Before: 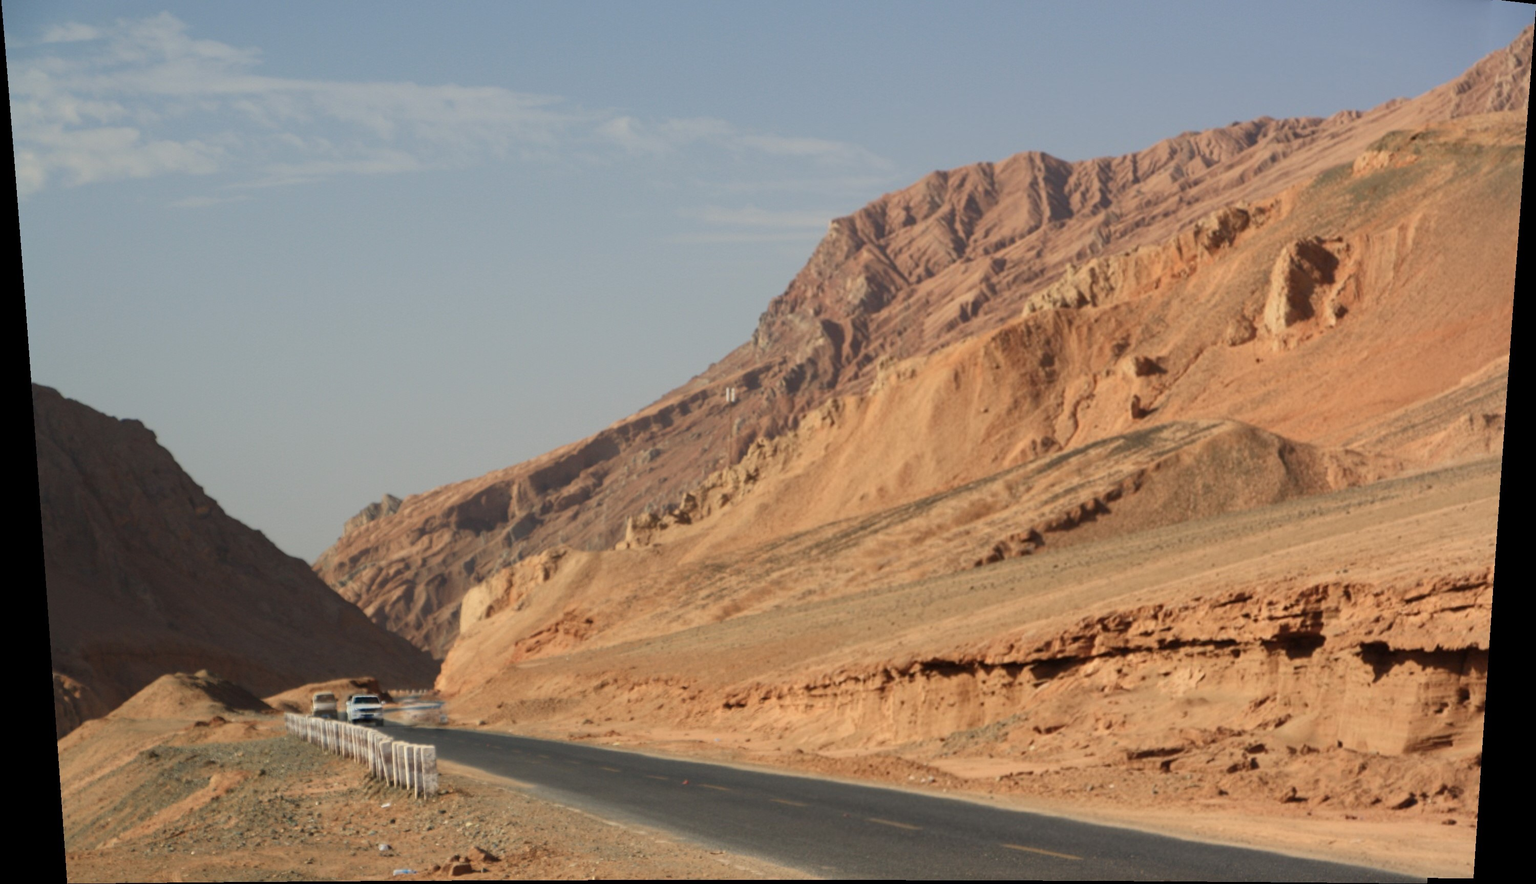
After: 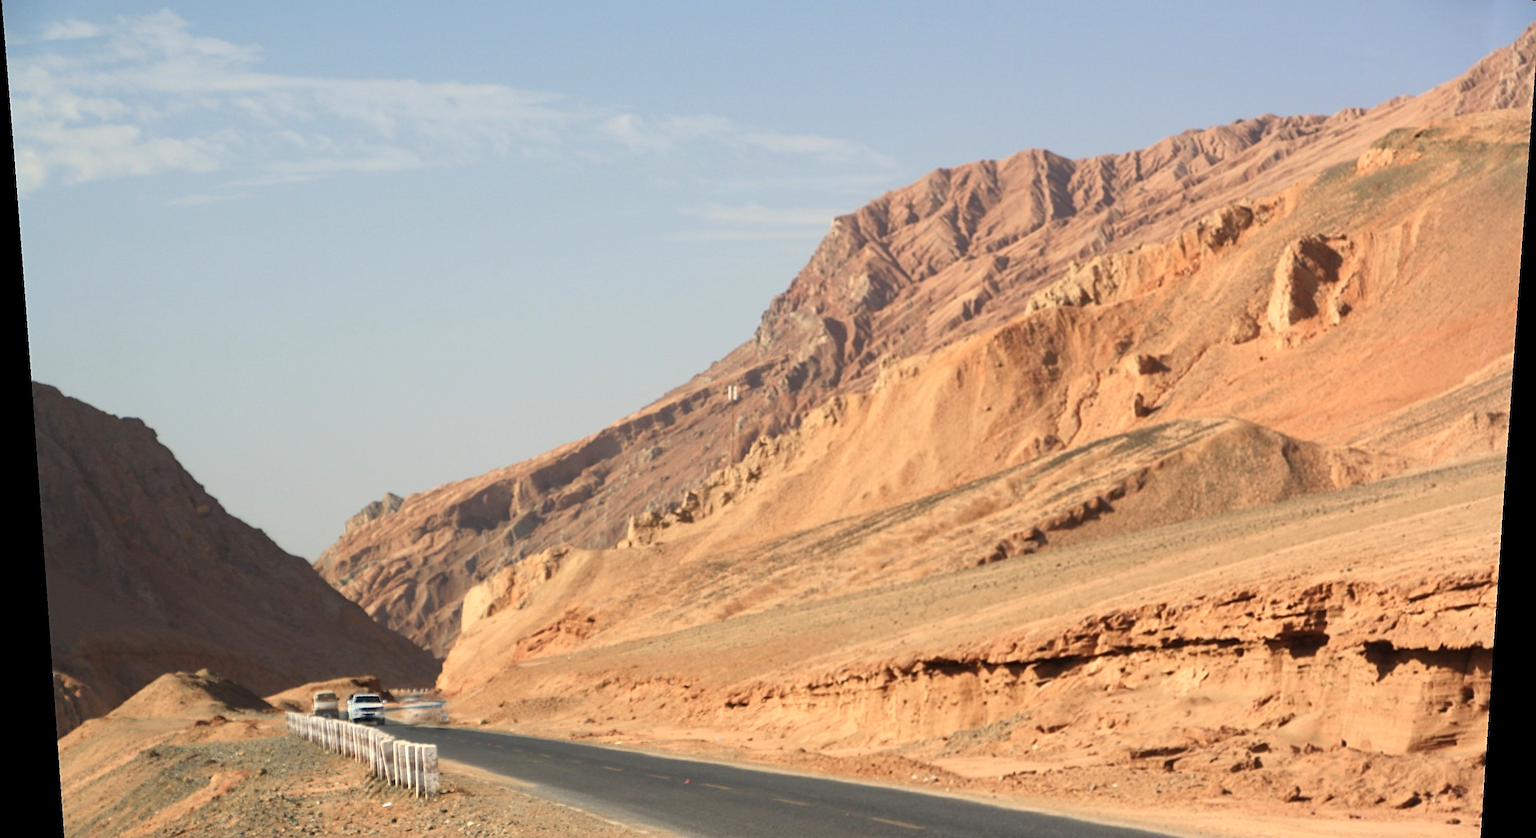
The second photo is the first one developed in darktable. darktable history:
crop: top 0.351%, right 0.262%, bottom 5.005%
base curve: curves: ch0 [(0, 0) (0.472, 0.508) (1, 1)]
exposure: exposure 0.495 EV, compensate highlight preservation false
sharpen: on, module defaults
